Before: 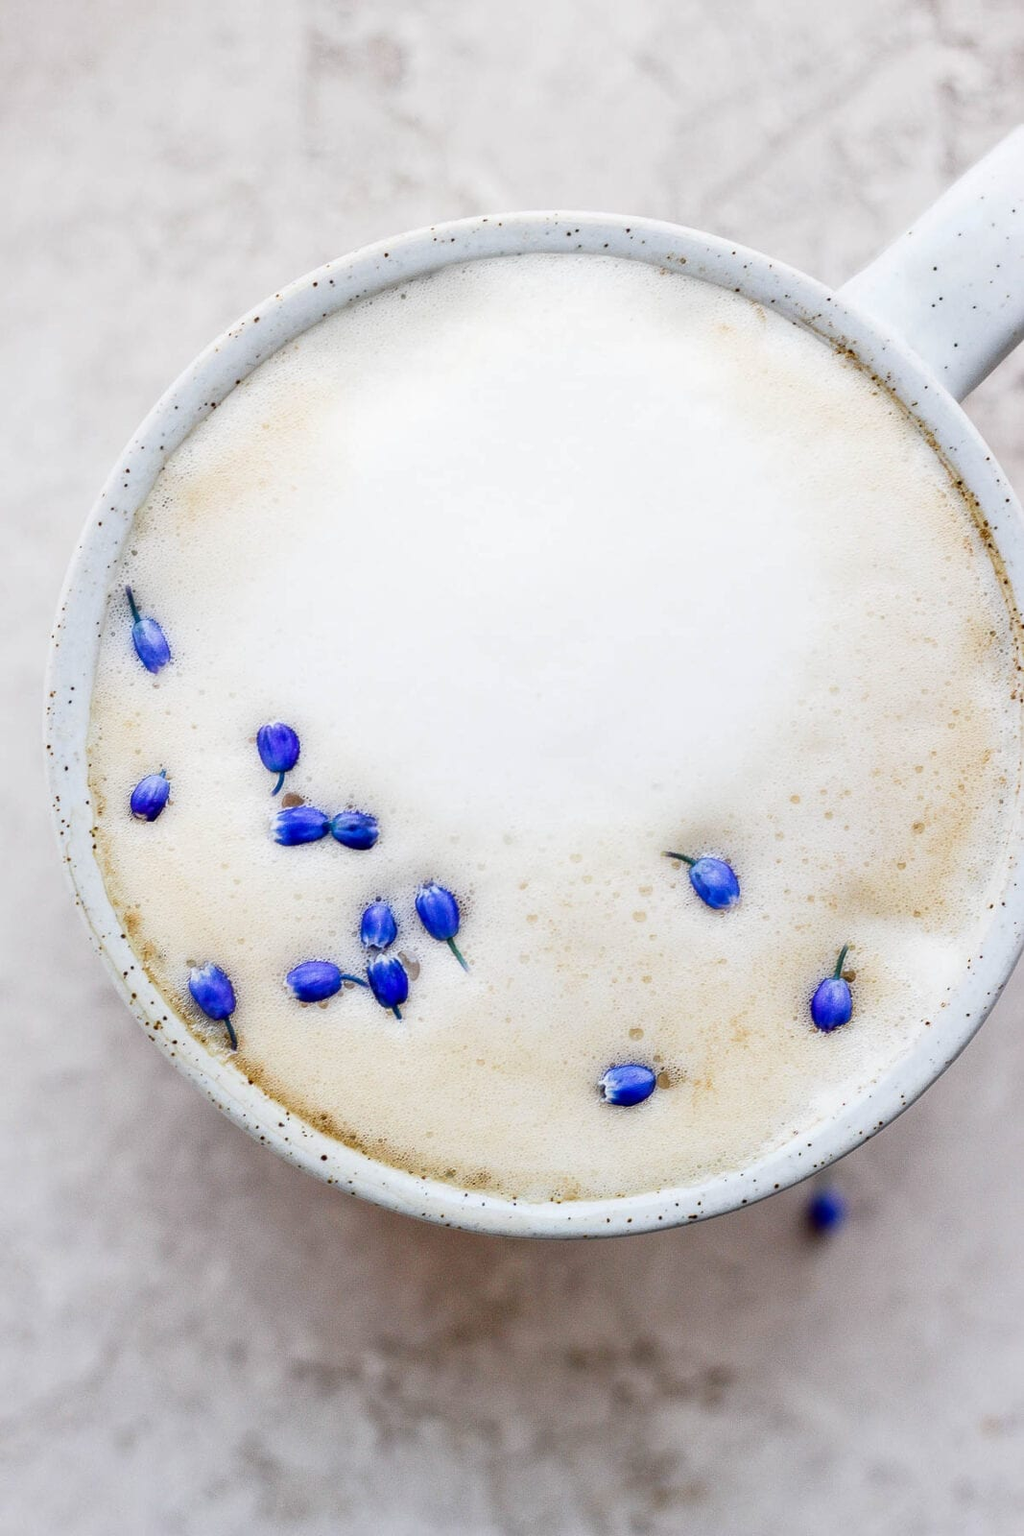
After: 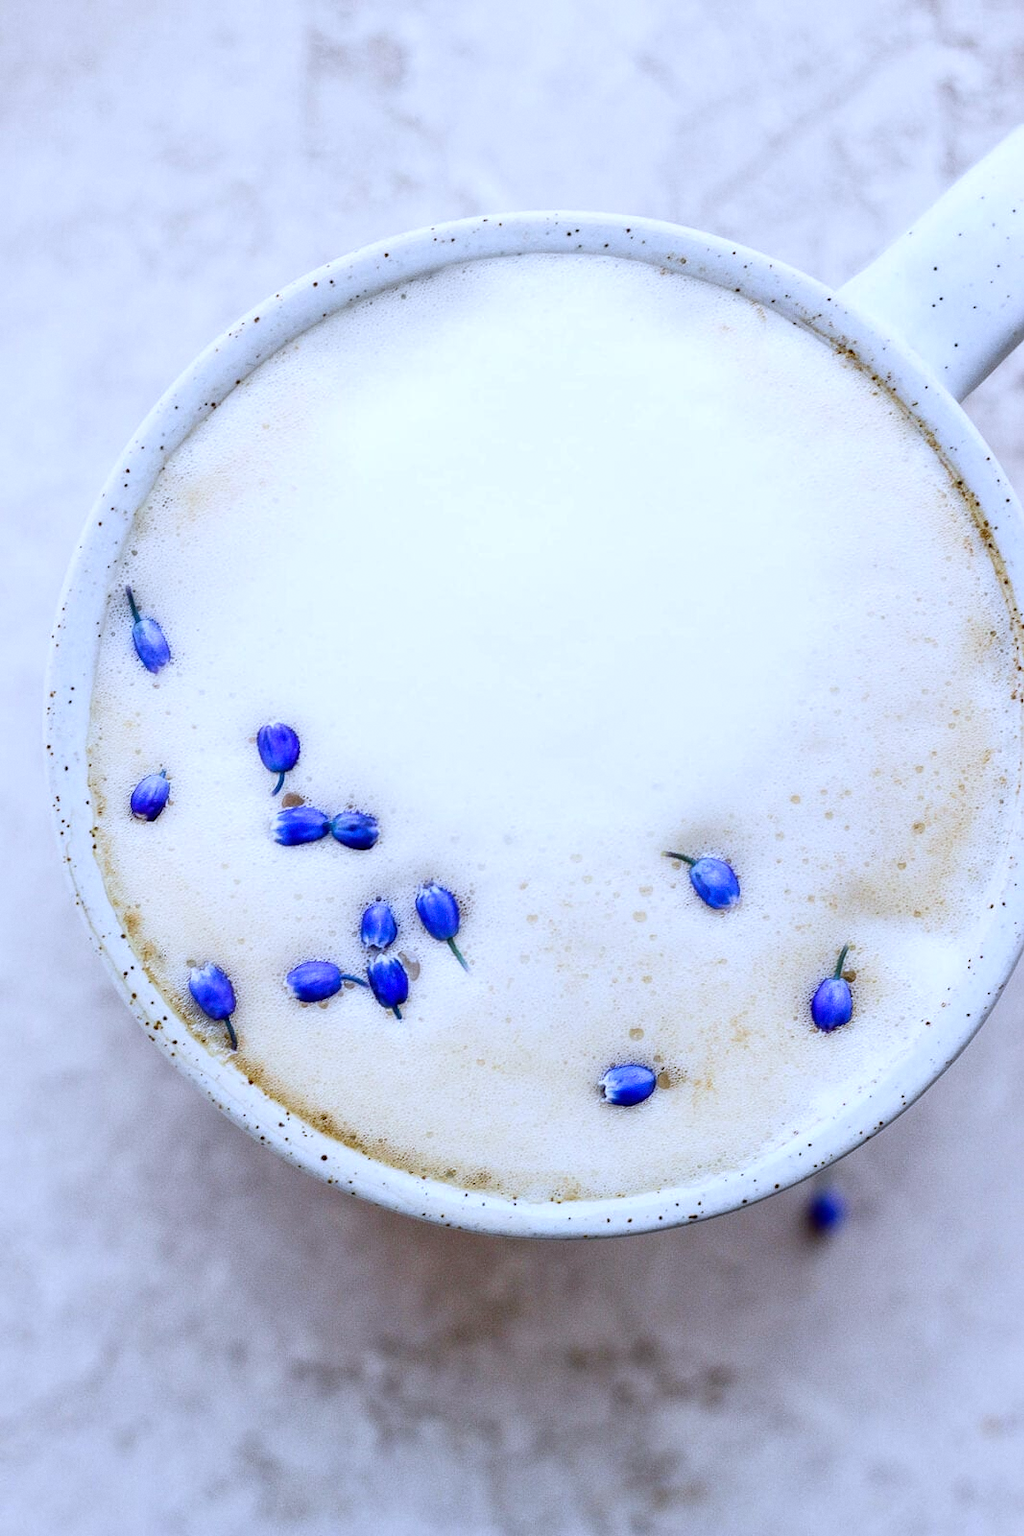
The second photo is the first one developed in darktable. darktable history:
grain: coarseness 0.09 ISO, strength 10%
white balance: red 0.948, green 1.02, blue 1.176
tone equalizer: on, module defaults
